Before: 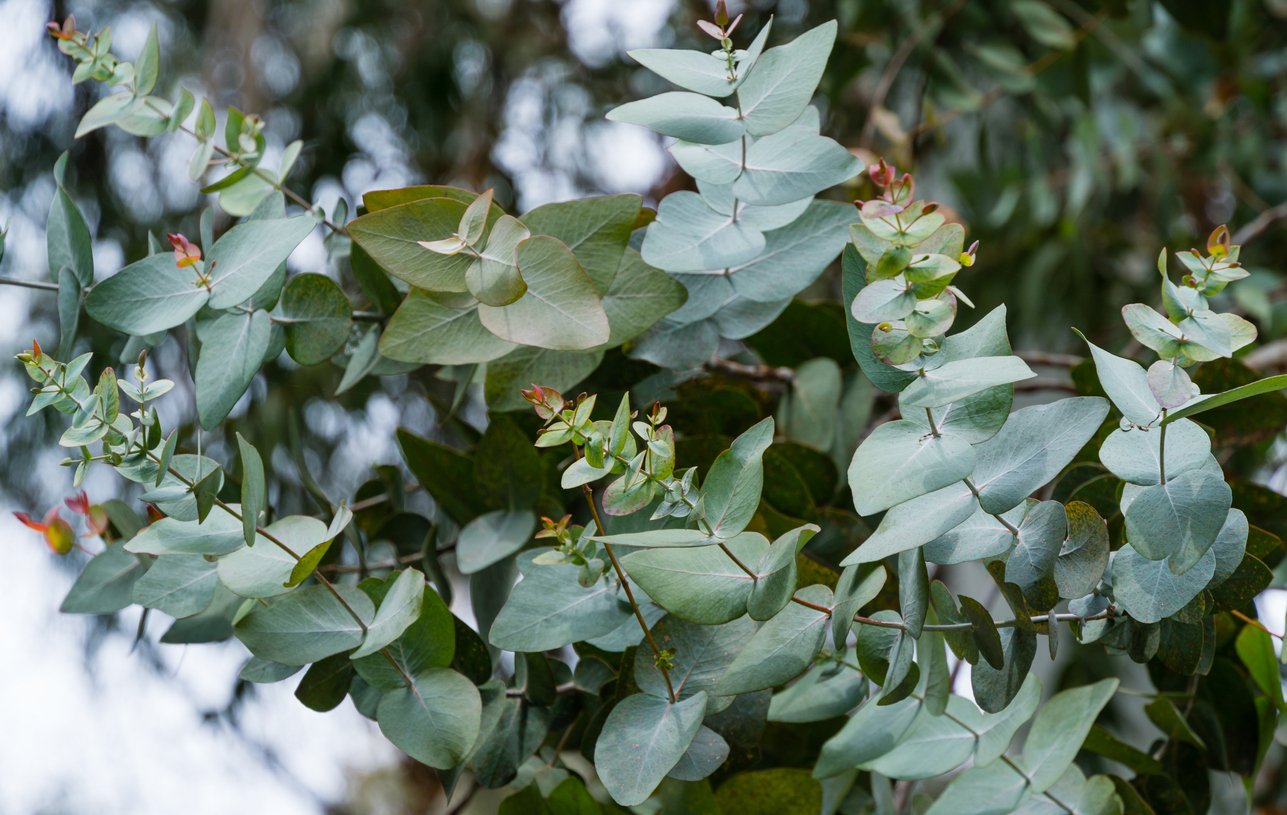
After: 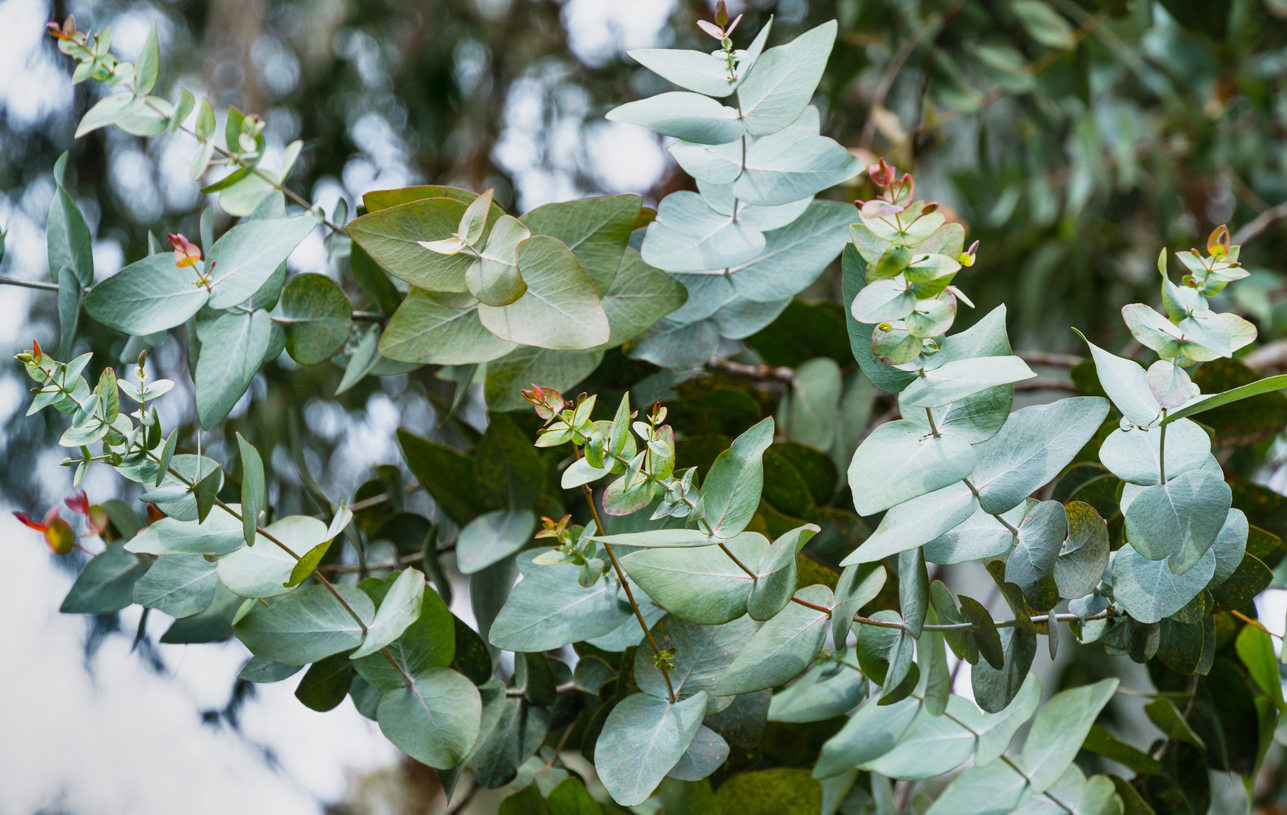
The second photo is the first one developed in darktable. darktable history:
base curve: curves: ch0 [(0, 0) (0.088, 0.125) (0.176, 0.251) (0.354, 0.501) (0.613, 0.749) (1, 0.877)], preserve colors none
shadows and highlights: radius 108.13, shadows 45.67, highlights -67.82, low approximation 0.01, soften with gaussian
